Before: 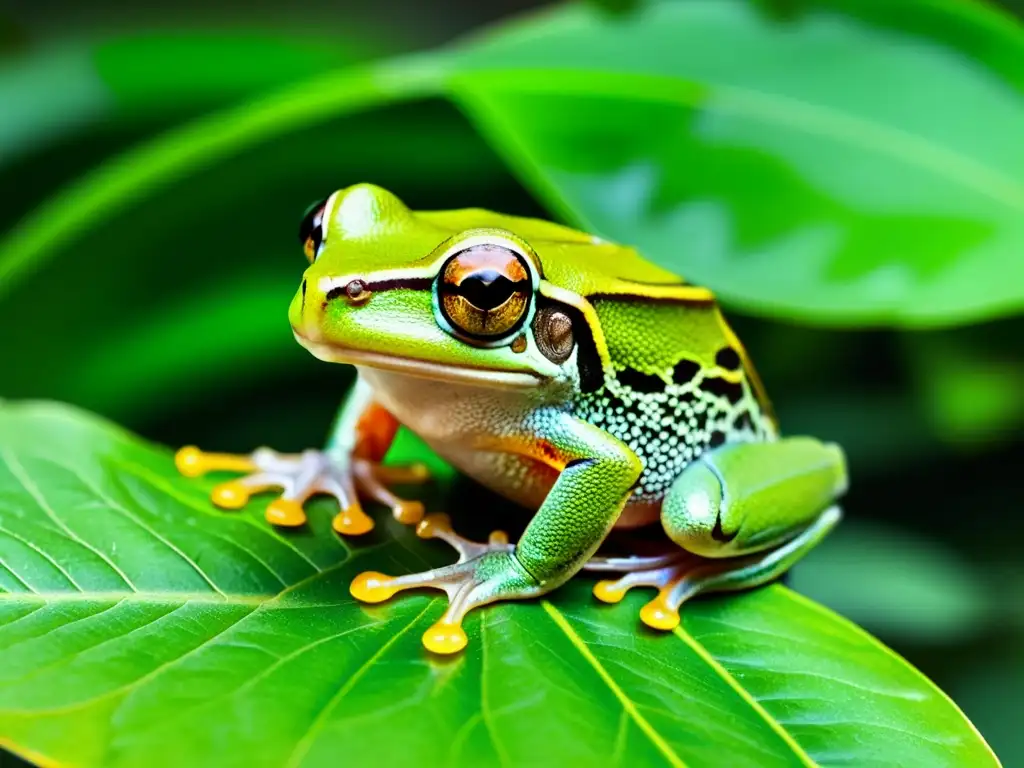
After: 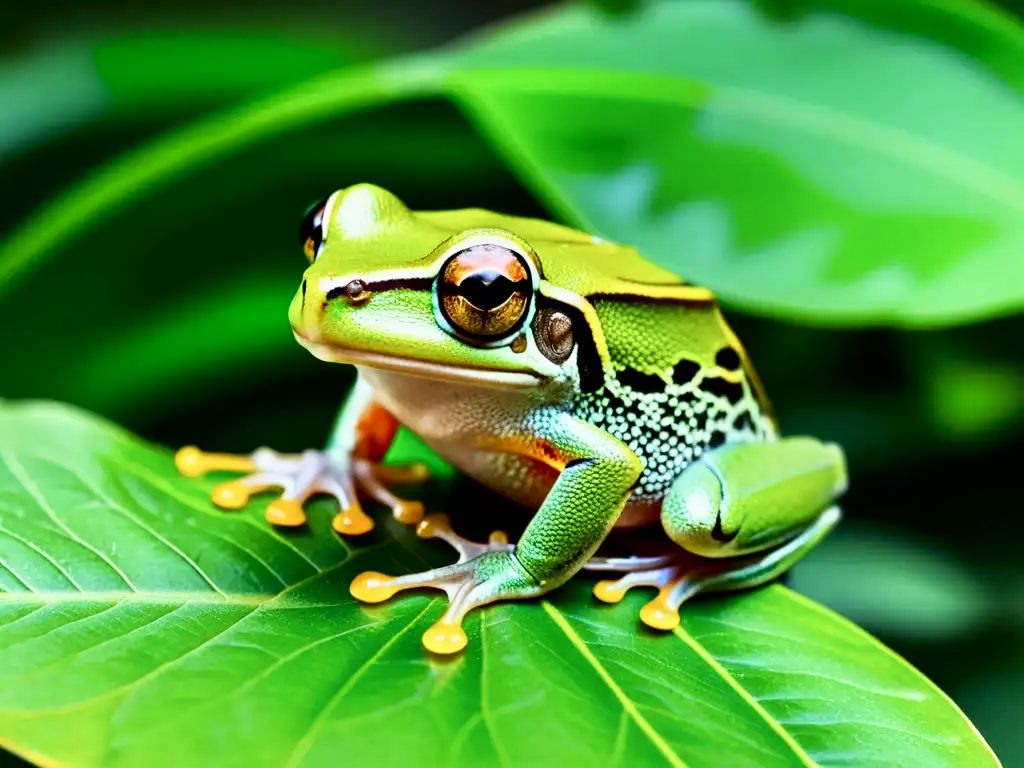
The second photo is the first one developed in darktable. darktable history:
shadows and highlights: shadows -62.92, white point adjustment -5.22, highlights 60.19
